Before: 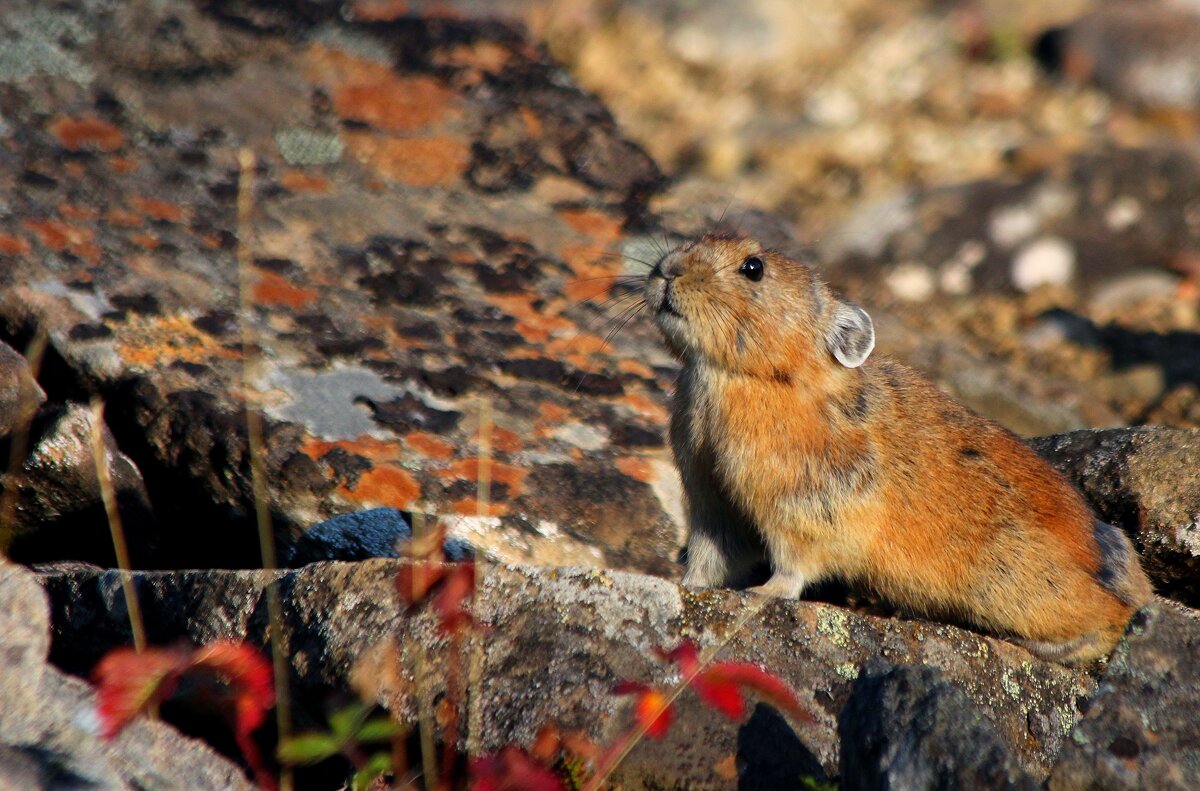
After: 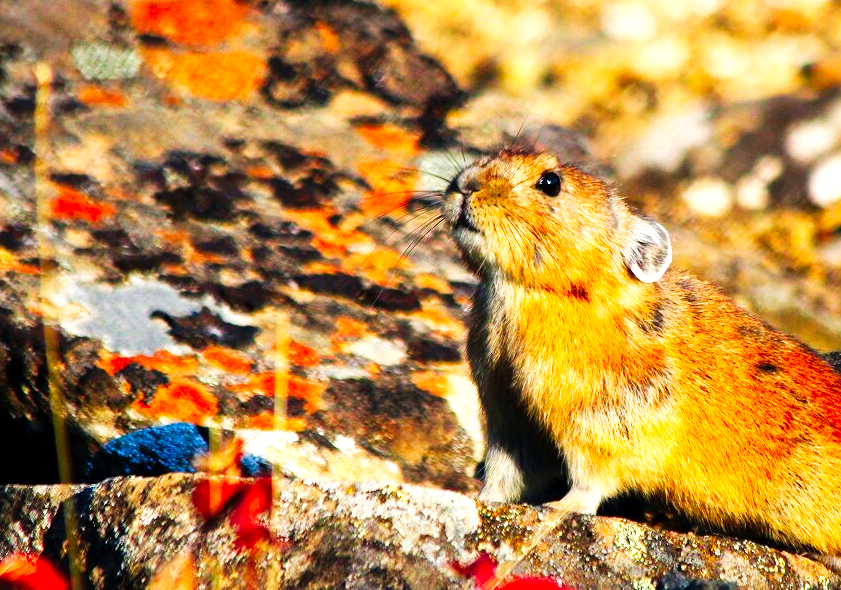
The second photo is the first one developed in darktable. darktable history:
crop and rotate: left 16.982%, top 10.781%, right 12.865%, bottom 14.508%
contrast brightness saturation: brightness -0.015, saturation 0.345
exposure: black level correction 0, exposure 0.937 EV, compensate exposure bias true, compensate highlight preservation false
tone curve: curves: ch0 [(0, 0) (0.003, 0.002) (0.011, 0.006) (0.025, 0.014) (0.044, 0.02) (0.069, 0.027) (0.1, 0.036) (0.136, 0.05) (0.177, 0.081) (0.224, 0.118) (0.277, 0.183) (0.335, 0.262) (0.399, 0.351) (0.468, 0.456) (0.543, 0.571) (0.623, 0.692) (0.709, 0.795) (0.801, 0.88) (0.898, 0.948) (1, 1)], preserve colors none
